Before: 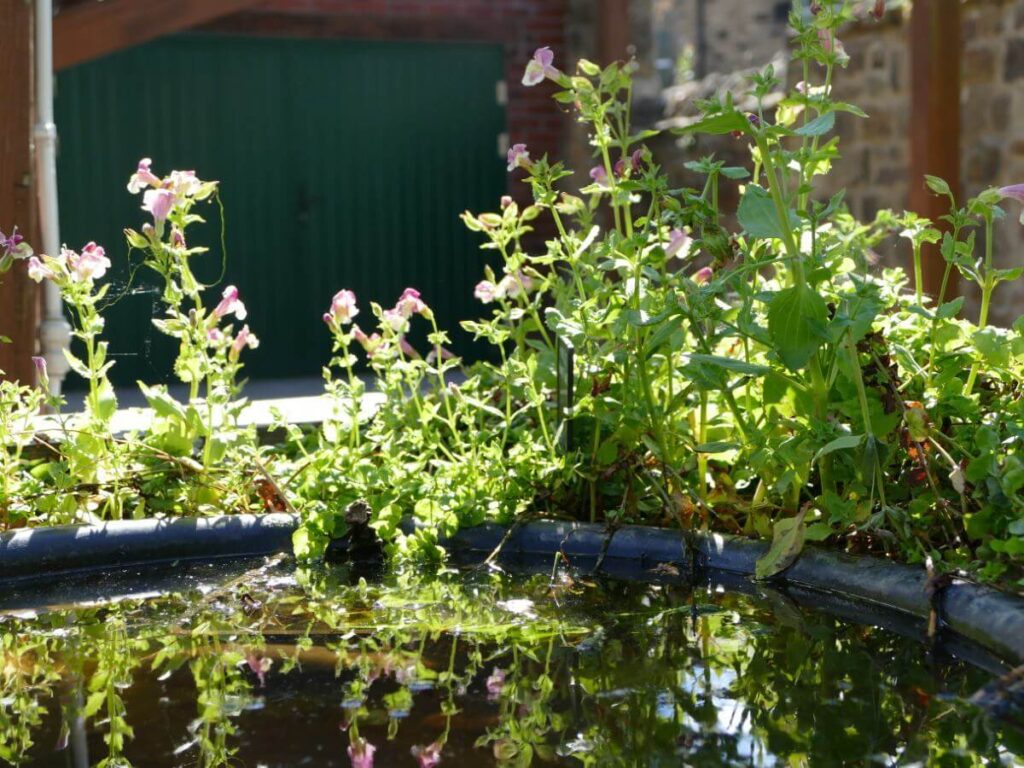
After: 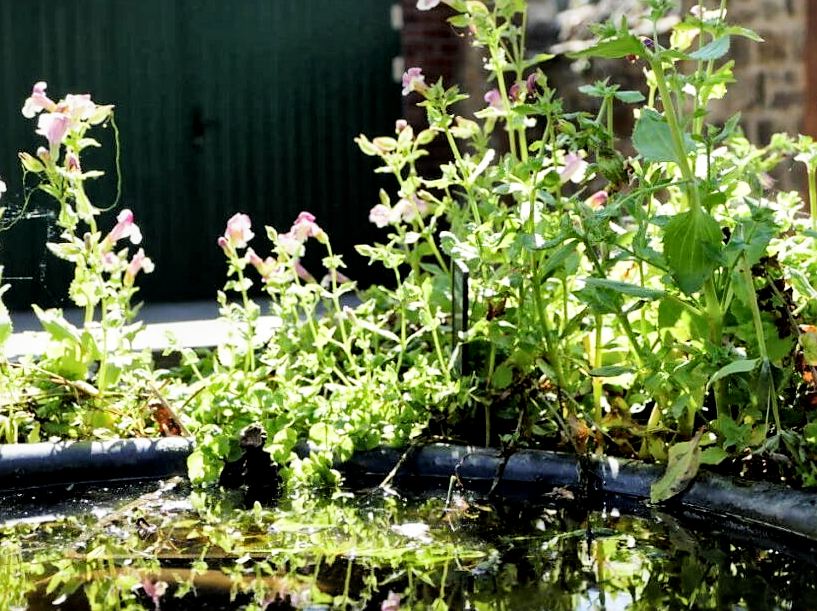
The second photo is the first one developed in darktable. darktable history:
crop and rotate: left 10.287%, top 9.905%, right 9.92%, bottom 10.523%
exposure: black level correction 0, exposure 0.693 EV, compensate exposure bias true, compensate highlight preservation false
local contrast: mode bilateral grid, contrast 19, coarseness 20, detail 150%, midtone range 0.2
filmic rgb: black relative exposure -5.01 EV, white relative exposure 3.99 EV, threshold 2.99 EV, hardness 2.89, contrast 1.297, highlights saturation mix -30.28%, iterations of high-quality reconstruction 0, enable highlight reconstruction true
sharpen: radius 1.461, amount 0.397, threshold 1.548
